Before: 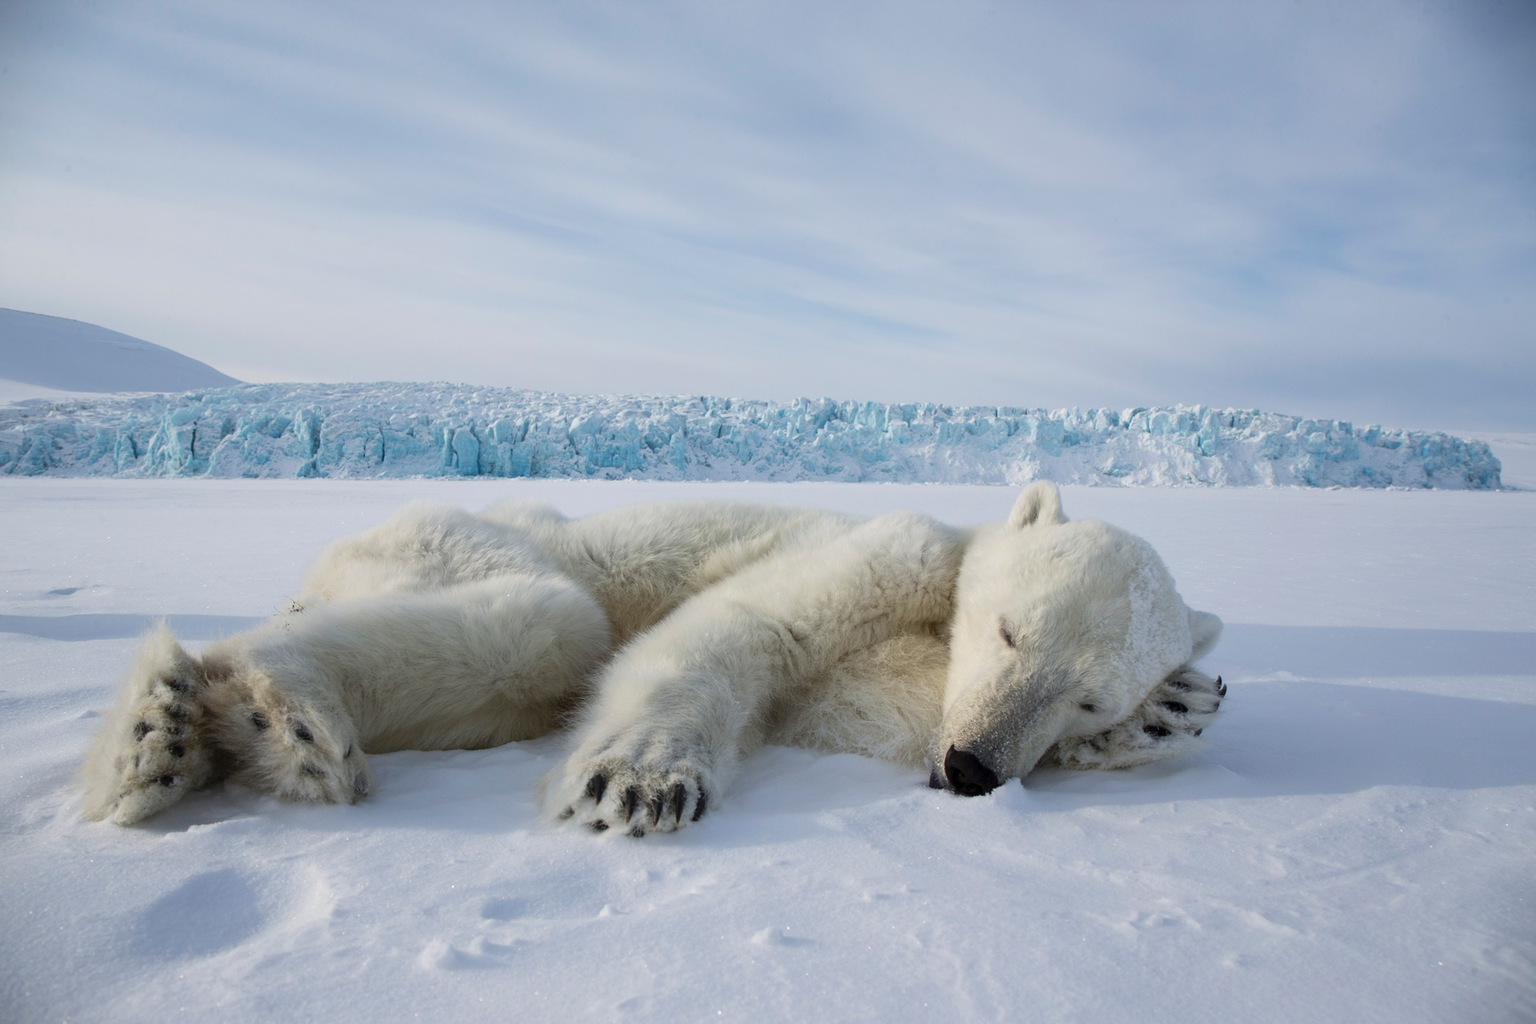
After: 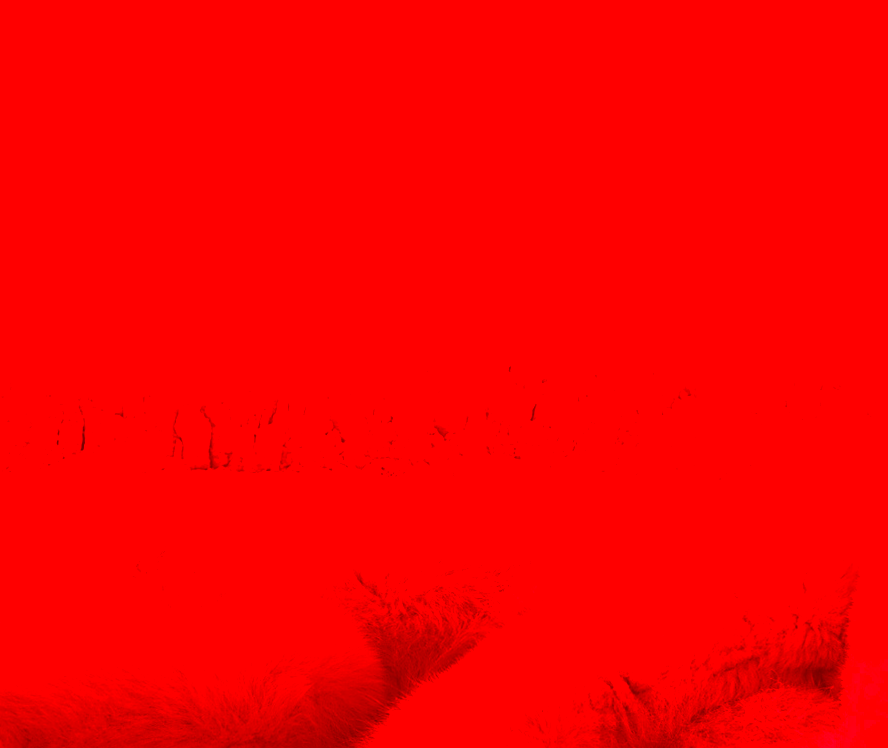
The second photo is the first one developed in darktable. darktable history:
crop: left 20.248%, top 10.86%, right 35.675%, bottom 34.321%
sharpen: amount 0.55
exposure: exposure -0.116 EV, compensate exposure bias true, compensate highlight preservation false
rotate and perspective: rotation 0.226°, lens shift (vertical) -0.042, crop left 0.023, crop right 0.982, crop top 0.006, crop bottom 0.994
contrast brightness saturation: contrast 0.2, brightness 0.16, saturation 0.22
levels: levels [0.116, 0.574, 1]
color correction: highlights a* -39.68, highlights b* -40, shadows a* -40, shadows b* -40, saturation -3
